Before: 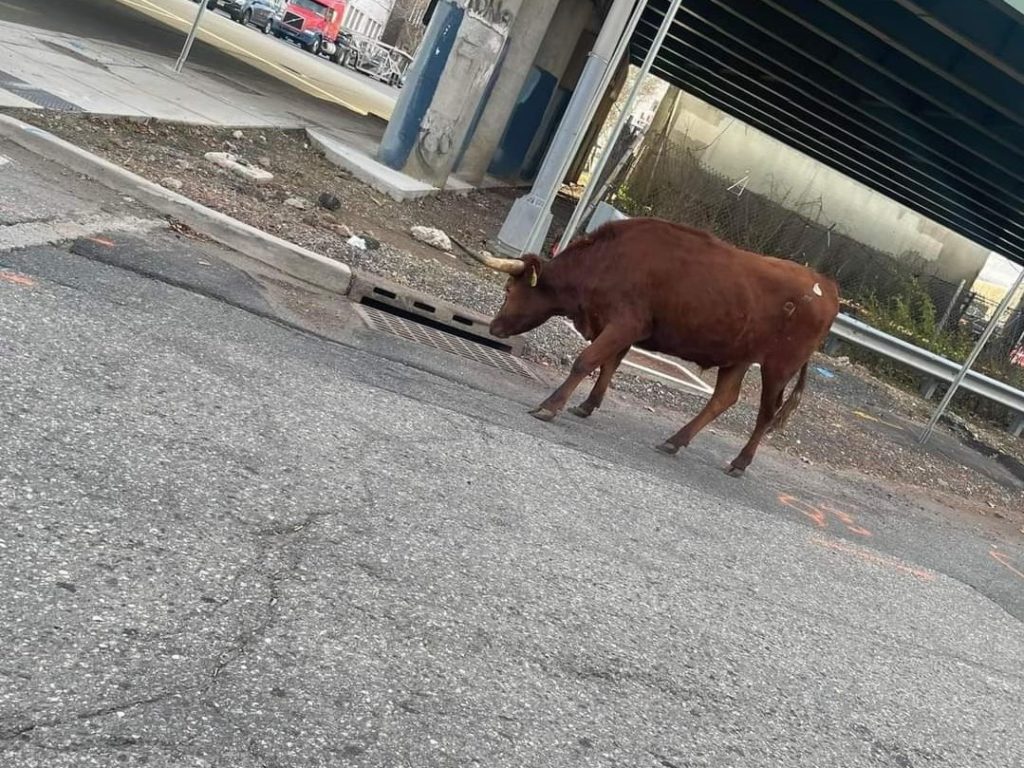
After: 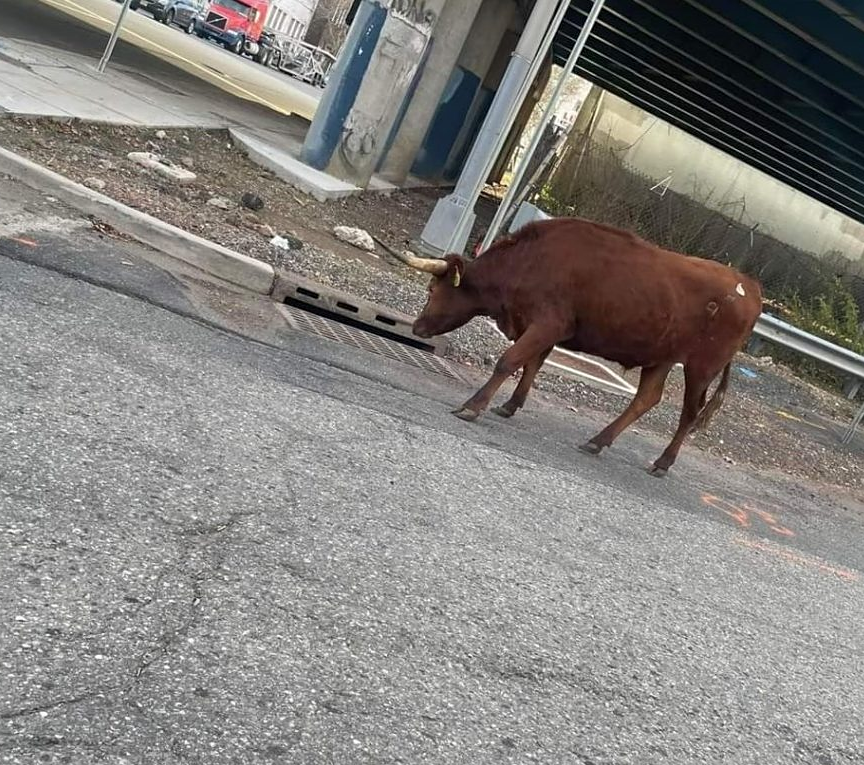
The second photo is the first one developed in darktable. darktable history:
sharpen: amount 0.2
crop: left 7.598%, right 7.873%
